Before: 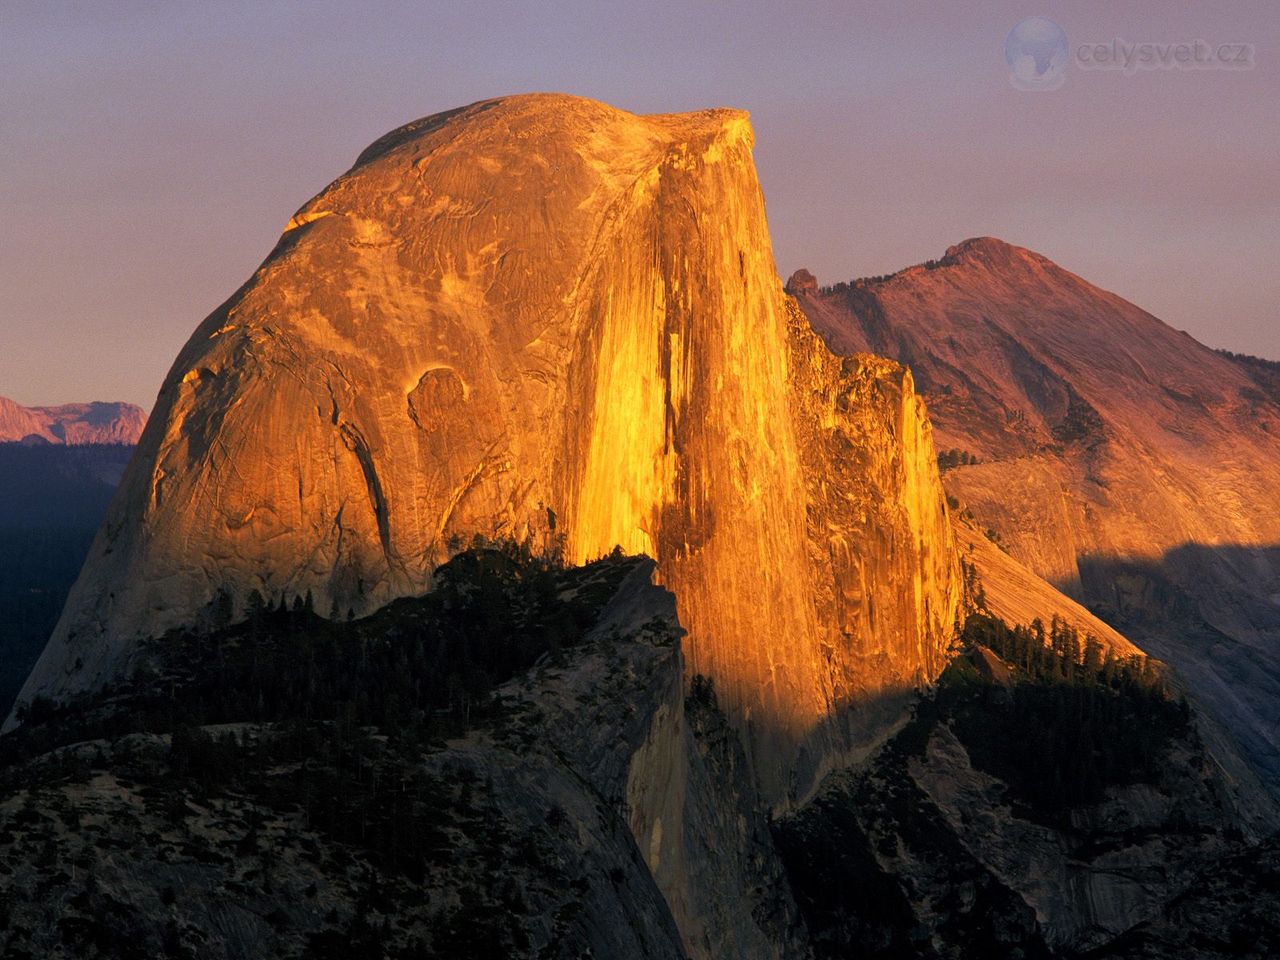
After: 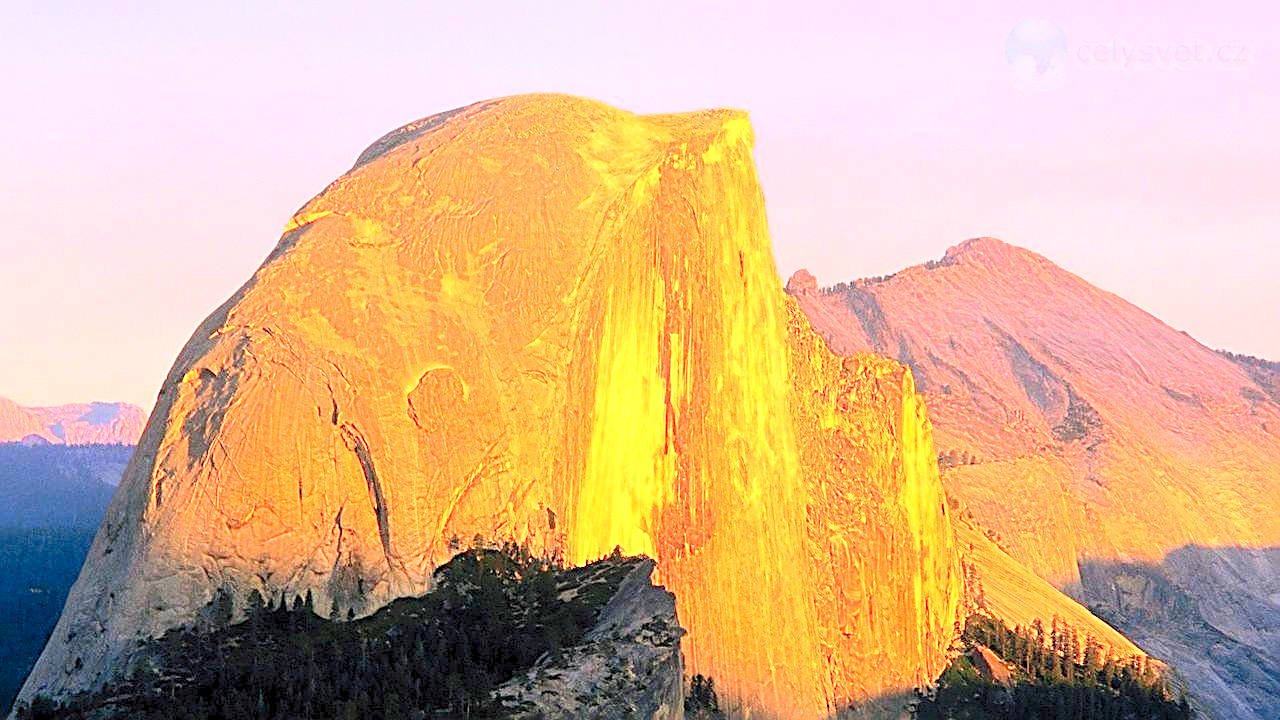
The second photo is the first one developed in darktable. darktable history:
levels: levels [0.008, 0.318, 0.836]
crop: bottom 24.988%
sharpen: radius 2.634, amount 0.663
haze removal: strength -0.107, compatibility mode true, adaptive false
tone equalizer: -7 EV 0.149 EV, -6 EV 0.584 EV, -5 EV 1.16 EV, -4 EV 1.3 EV, -3 EV 1.12 EV, -2 EV 0.6 EV, -1 EV 0.158 EV, edges refinement/feathering 500, mask exposure compensation -1.57 EV, preserve details no
